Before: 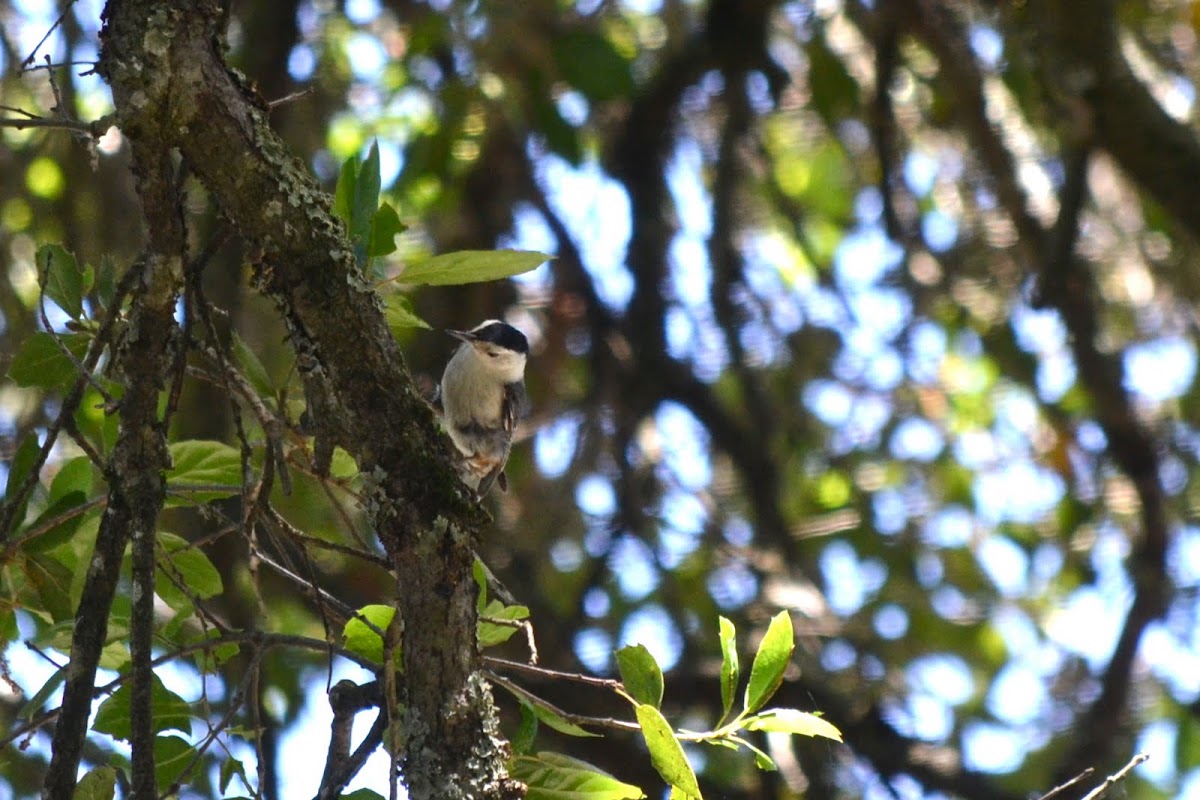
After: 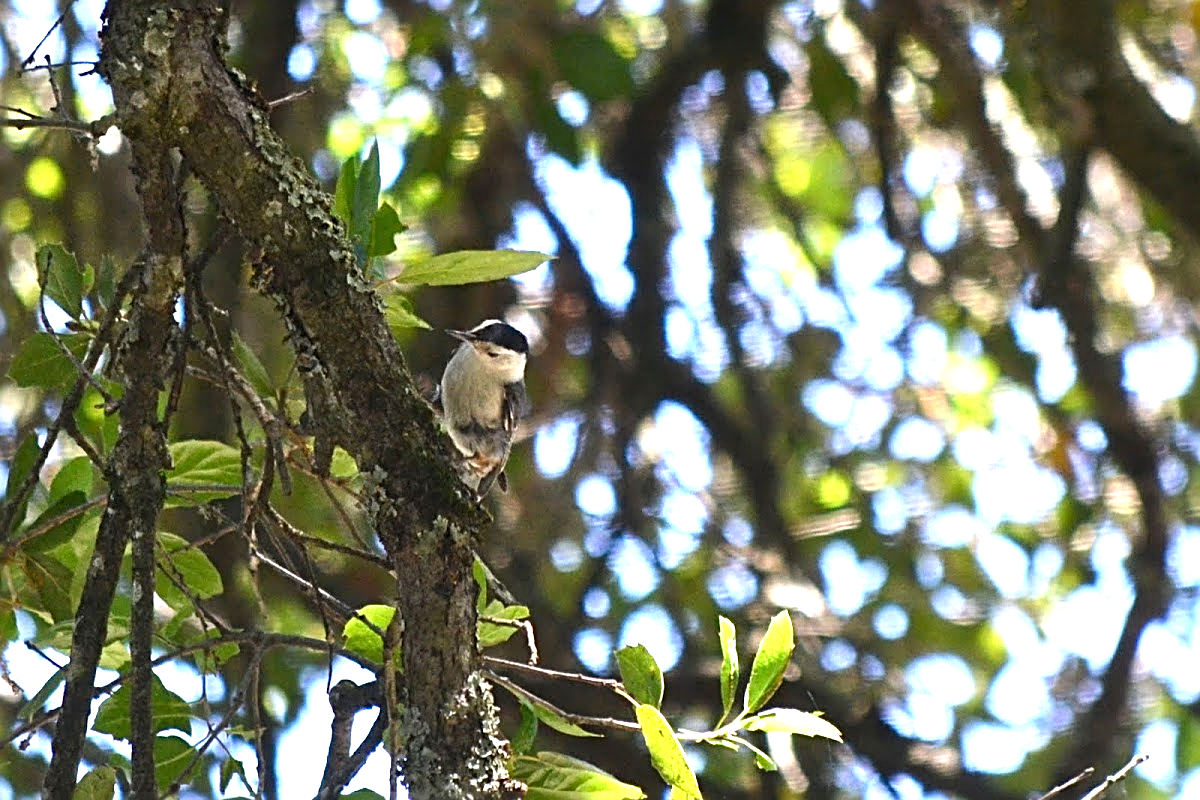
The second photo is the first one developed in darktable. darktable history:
color zones: curves: ch0 [(0.068, 0.464) (0.25, 0.5) (0.48, 0.508) (0.75, 0.536) (0.886, 0.476) (0.967, 0.456)]; ch1 [(0.066, 0.456) (0.25, 0.5) (0.616, 0.508) (0.746, 0.56) (0.934, 0.444)]
sharpen: radius 2.844, amount 0.722
exposure: black level correction 0, exposure 0.697 EV, compensate exposure bias true, compensate highlight preservation false
